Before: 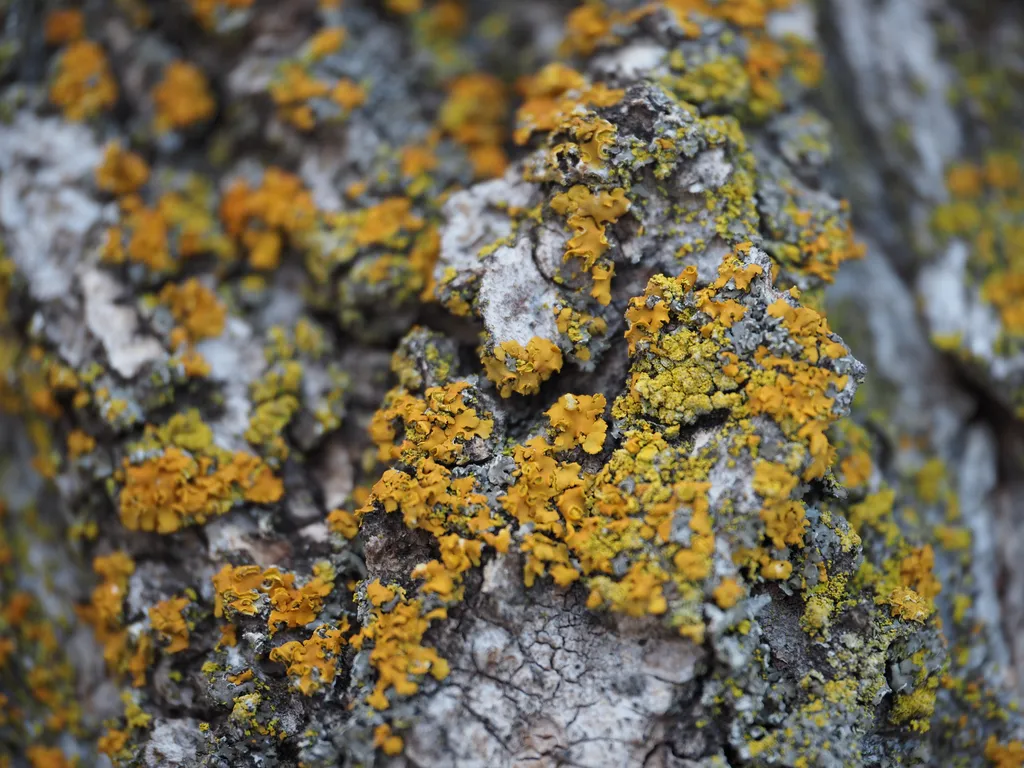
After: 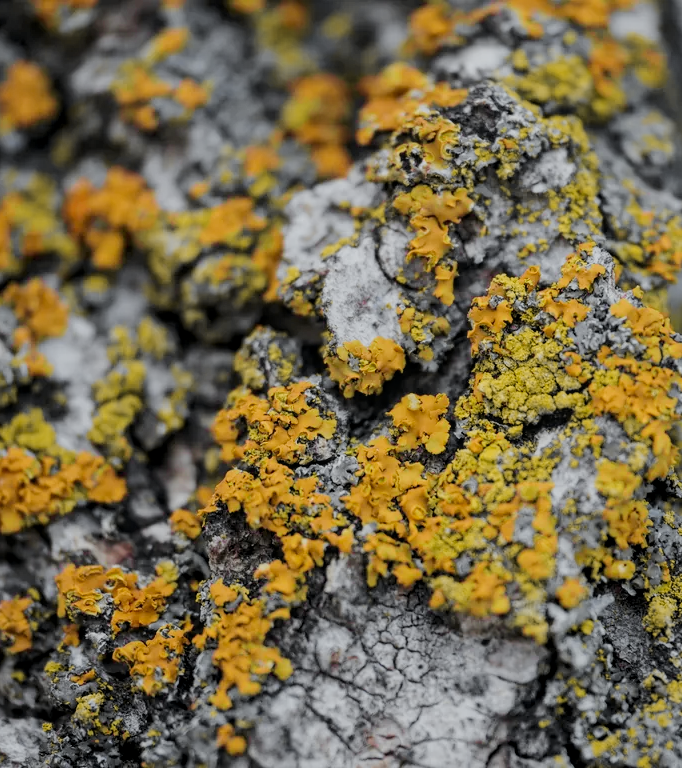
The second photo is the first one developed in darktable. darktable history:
crop: left 15.409%, right 17.924%
filmic rgb: black relative exposure -7.65 EV, white relative exposure 4.56 EV, hardness 3.61, contrast in shadows safe
velvia: on, module defaults
tone curve: curves: ch0 [(0, 0.012) (0.036, 0.035) (0.274, 0.288) (0.504, 0.536) (0.844, 0.84) (1, 0.983)]; ch1 [(0, 0) (0.389, 0.403) (0.462, 0.486) (0.499, 0.498) (0.511, 0.502) (0.536, 0.547) (0.579, 0.578) (0.626, 0.645) (0.749, 0.781) (1, 1)]; ch2 [(0, 0) (0.457, 0.486) (0.5, 0.5) (0.557, 0.561) (0.614, 0.622) (0.704, 0.732) (1, 1)], color space Lab, independent channels, preserve colors none
local contrast: on, module defaults
exposure: compensate highlight preservation false
